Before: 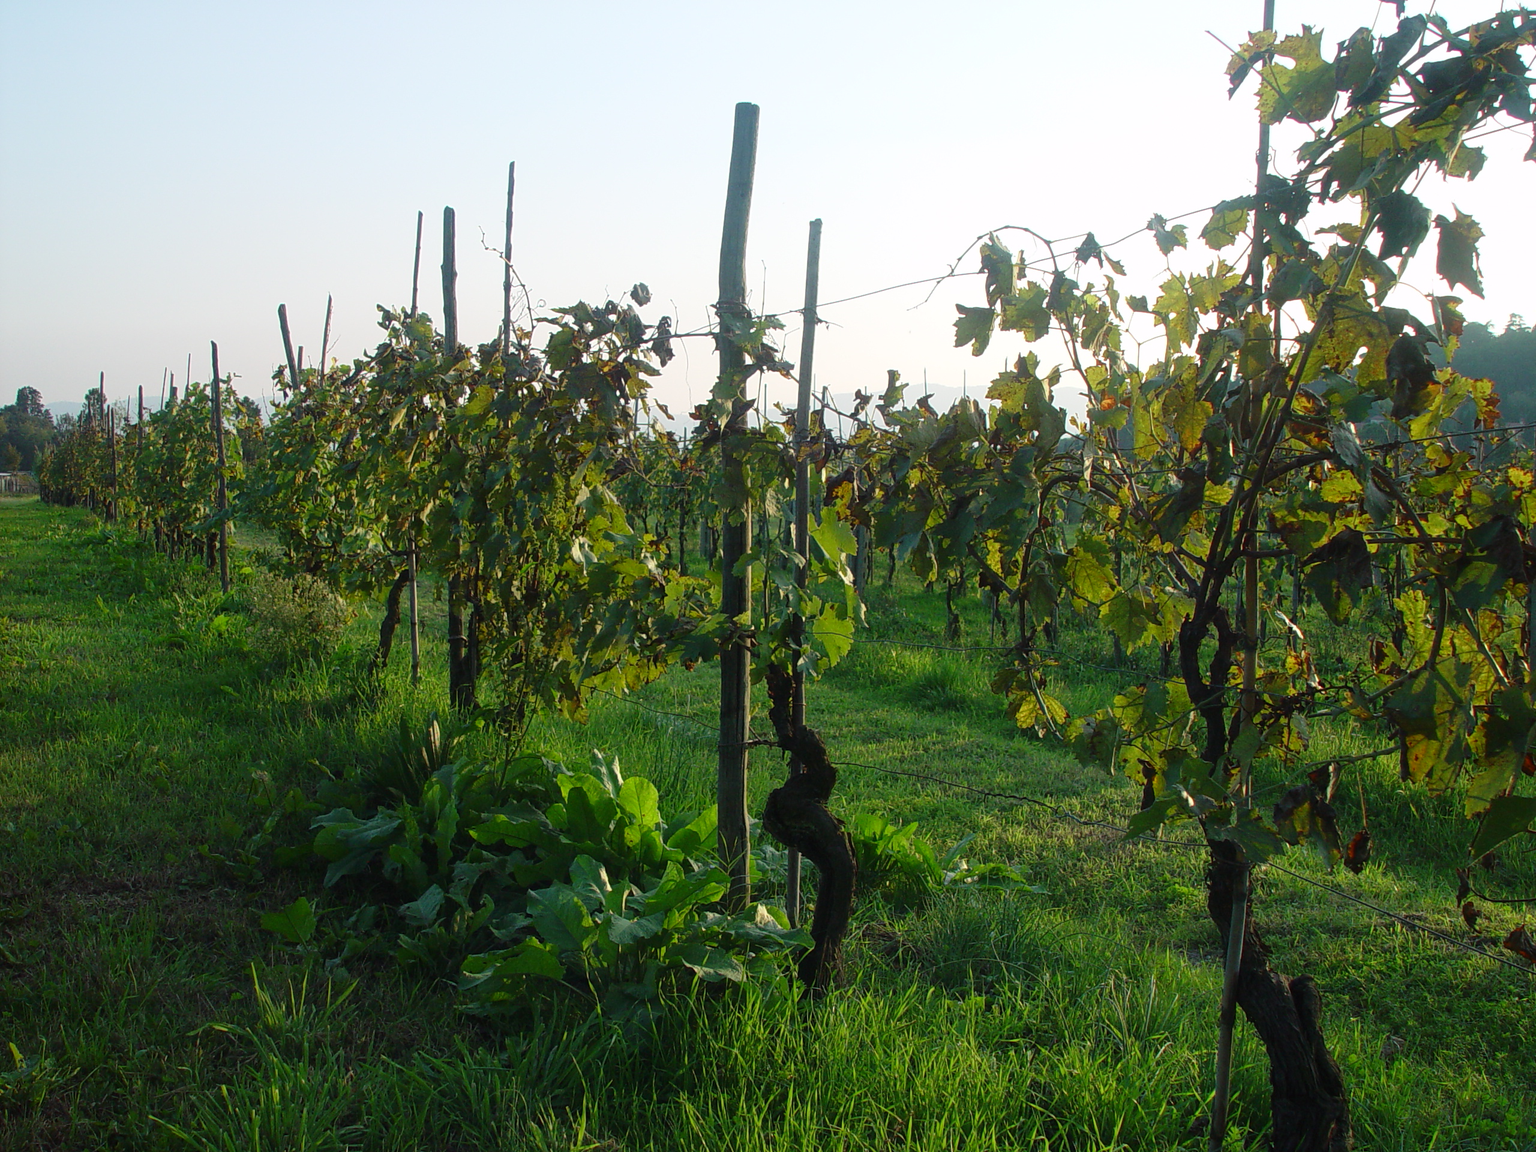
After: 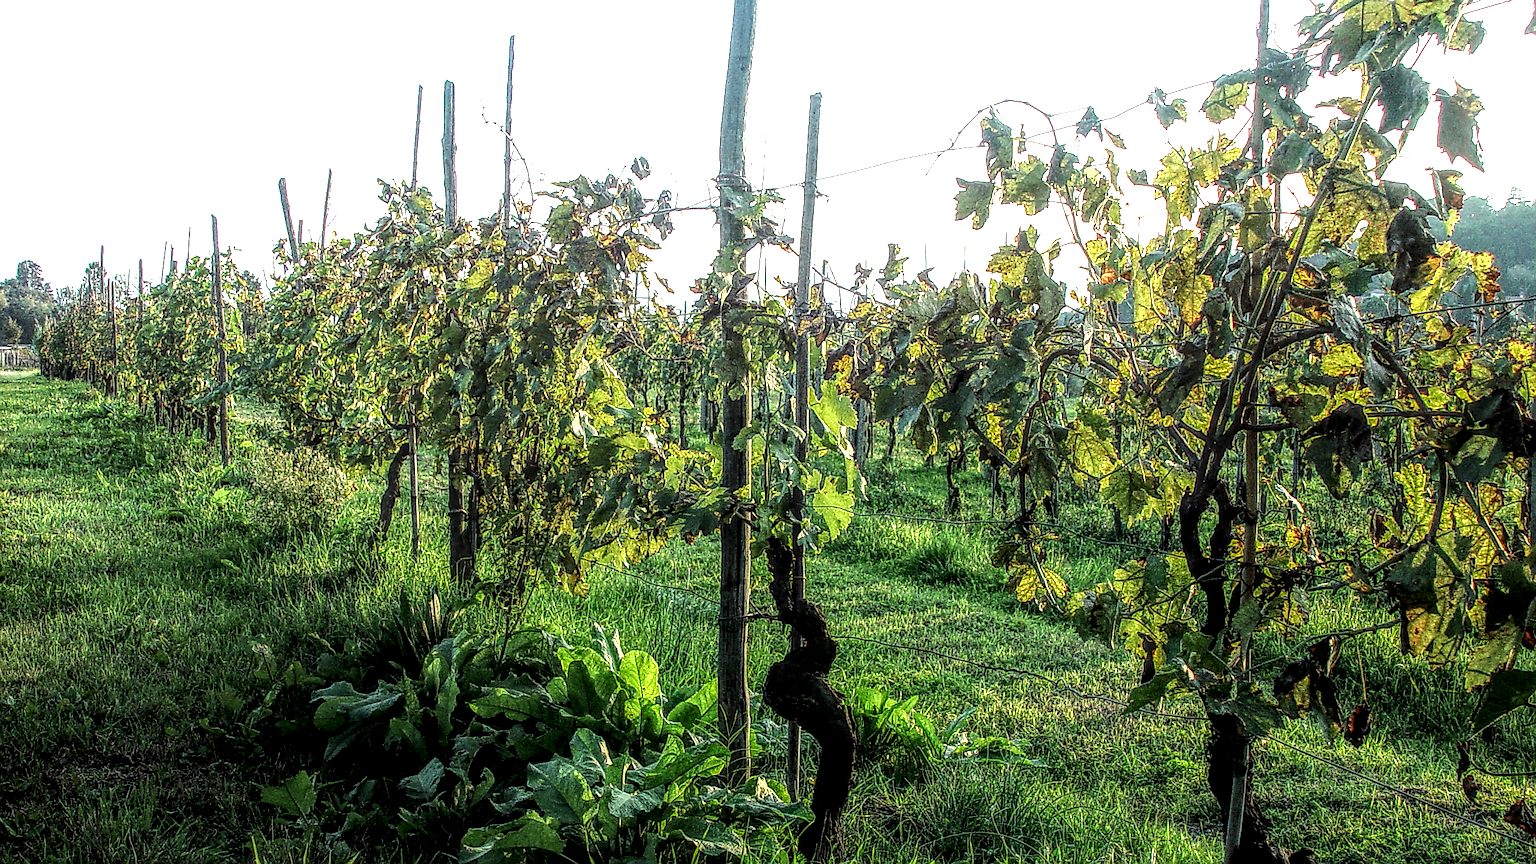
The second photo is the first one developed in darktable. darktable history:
crop: top 11.024%, bottom 13.962%
sharpen: radius 1.349, amount 1.255, threshold 0.754
local contrast: highlights 3%, shadows 2%, detail 299%, midtone range 0.306
tone equalizer: -8 EV -1.12 EV, -7 EV -1.01 EV, -6 EV -0.884 EV, -5 EV -0.563 EV, -3 EV 0.573 EV, -2 EV 0.886 EV, -1 EV 0.998 EV, +0 EV 1.05 EV
